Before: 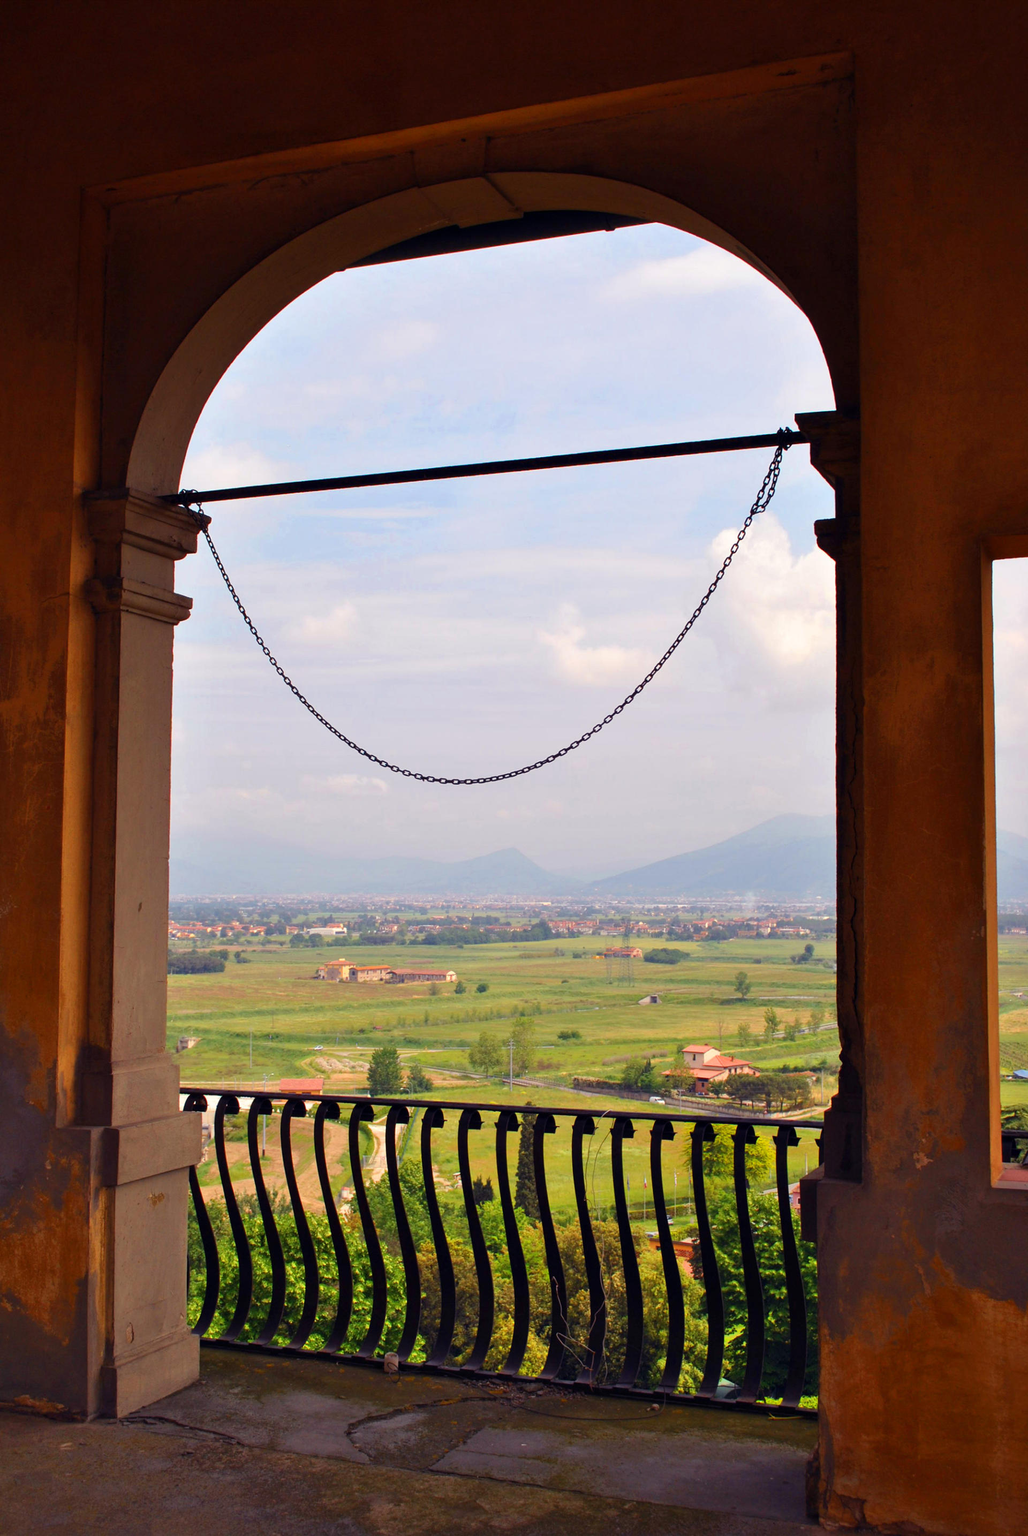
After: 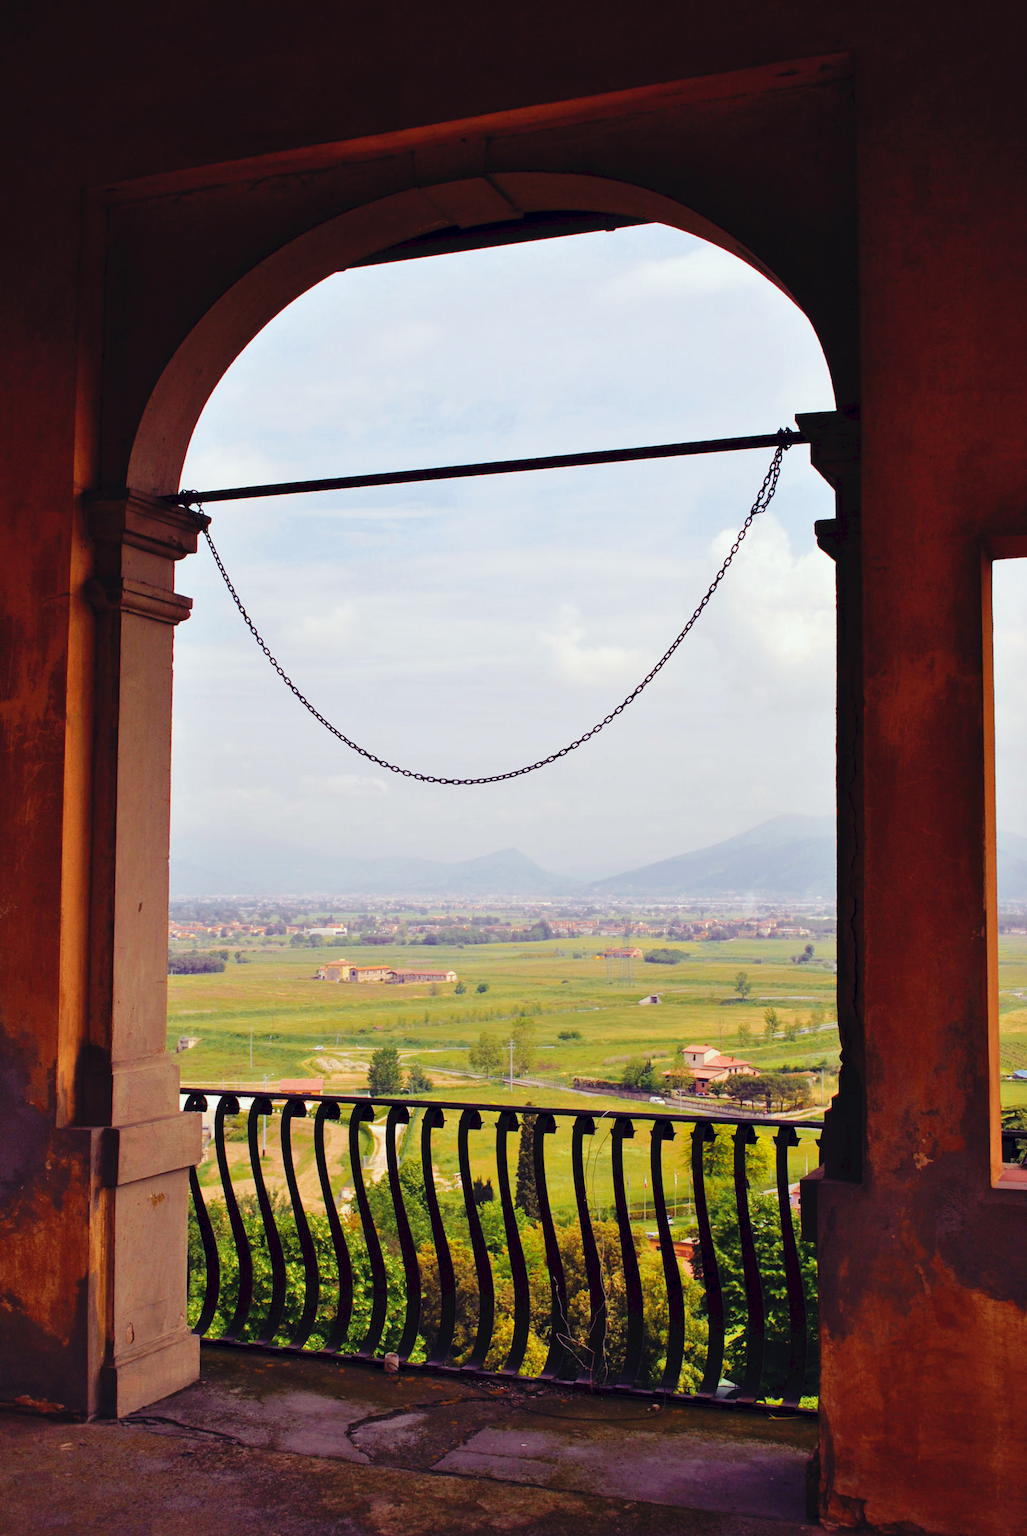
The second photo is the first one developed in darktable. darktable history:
tone curve: curves: ch0 [(0, 0) (0.003, 0.044) (0.011, 0.045) (0.025, 0.048) (0.044, 0.051) (0.069, 0.065) (0.1, 0.08) (0.136, 0.108) (0.177, 0.152) (0.224, 0.216) (0.277, 0.305) (0.335, 0.392) (0.399, 0.481) (0.468, 0.579) (0.543, 0.658) (0.623, 0.729) (0.709, 0.8) (0.801, 0.867) (0.898, 0.93) (1, 1)], preserve colors none
color look up table: target L [94.96, 87.9, 85.96, 78.31, 74.36, 52.58, 58.43, 57.8, 48.7, 45.55, 25.52, 8.802, 200.32, 88.91, 68.54, 69.46, 65.47, 48.22, 48.43, 43.68, 36.72, 32.99, 28.53, 23.03, 13.64, 88.26, 72.09, 63.69, 65.59, 57.95, 48.07, 52.48, 53.53, 43.89, 35.53, 35.31, 30.36, 36.17, 28.92, 9.28, 2.58, 84.85, 86.08, 74.77, 63.61, 52.35, 51.13, 36.92, 35.65], target a [-9.055, -7.592, -33.31, -58.05, -68.3, -48.02, -23.29, -40.06, -13.98, -37.8, -18.31, -9.307, 0, 5.148, 33.15, 31.35, 7.087, 65.96, 33.76, 62.49, 42.74, 5.179, 7.094, 31.69, 21.57, 19.17, 46.51, 73.3, 49.33, 2.413, 18.37, 62.35, 90.15, 46.81, 42.06, 32.84, 33.4, 55.46, 47.4, 33.78, 14, -39.48, -20.21, -29.56, -15.41, -21.16, 0.632, -6.552, -16.73], target b [24.17, 83.7, 70.1, 20.92, 42.58, 42.13, 18.1, 1.564, 42.92, 27.34, 18.42, 6.614, 0, 2.691, 7.769, 40.79, 43.47, 39.92, 44.56, 22.76, 9.065, 30.78, 8.769, 25.43, 12.38, -9.413, -18.78, -52.62, -47.66, 1.373, -69.98, -38.75, -69.71, -5.256, -53.98, -22.31, -1.768, -49.7, -72.24, -41.42, -7.314, -16, -9.331, -29, -42.89, -21.46, -29.84, -27.82, -7.853], num patches 49
